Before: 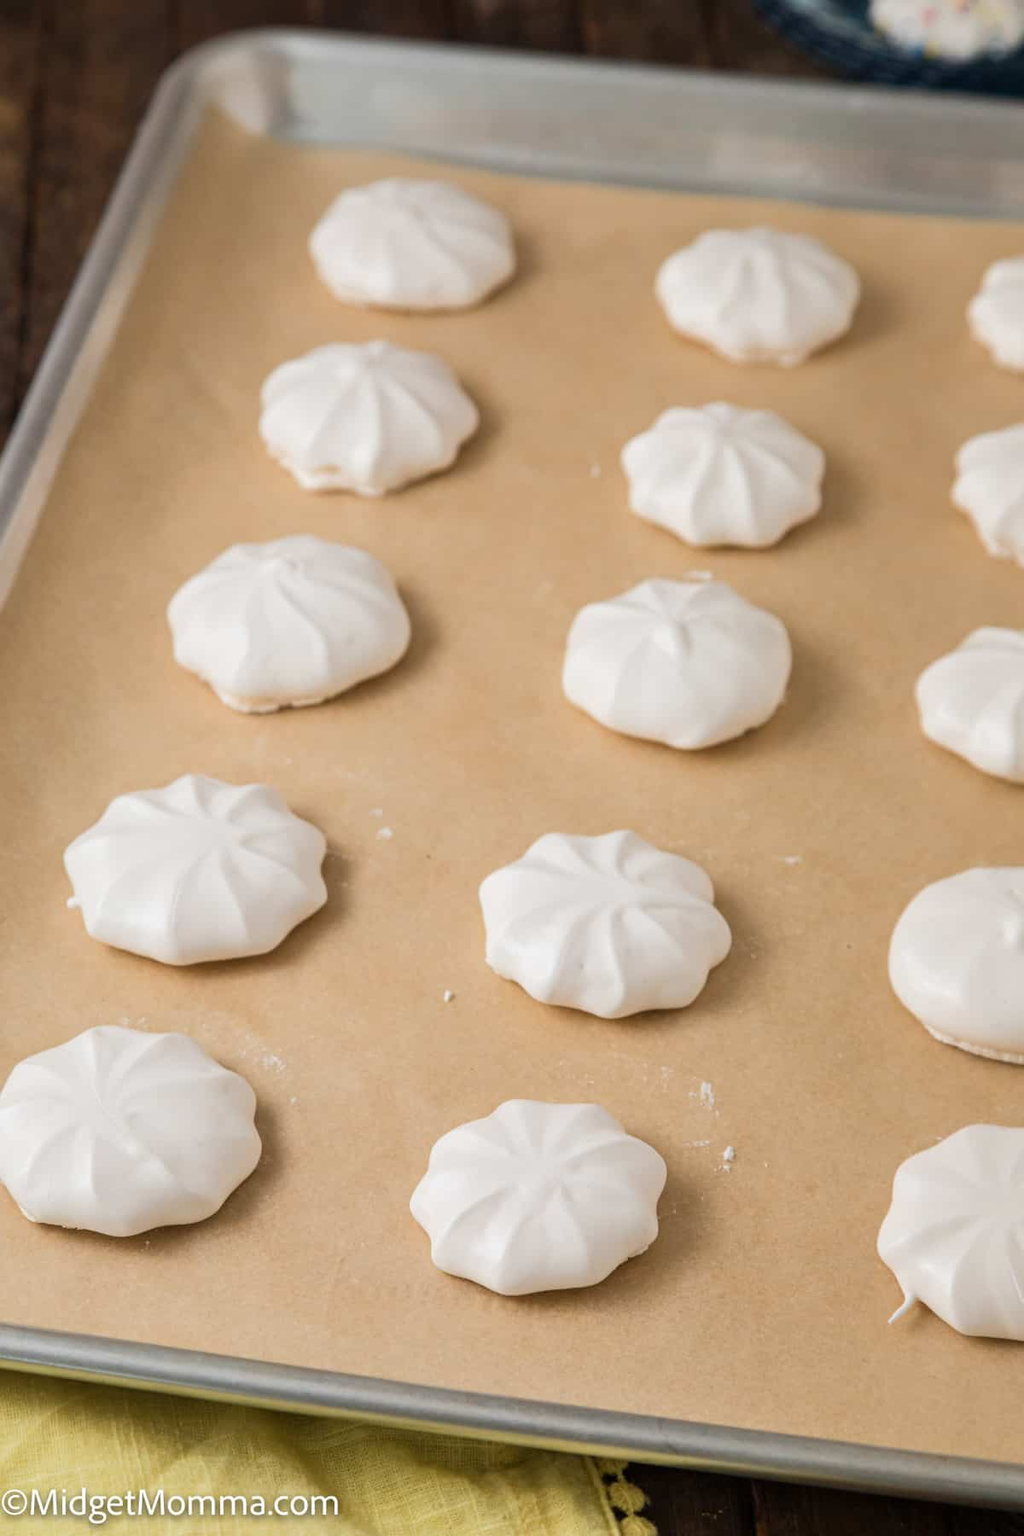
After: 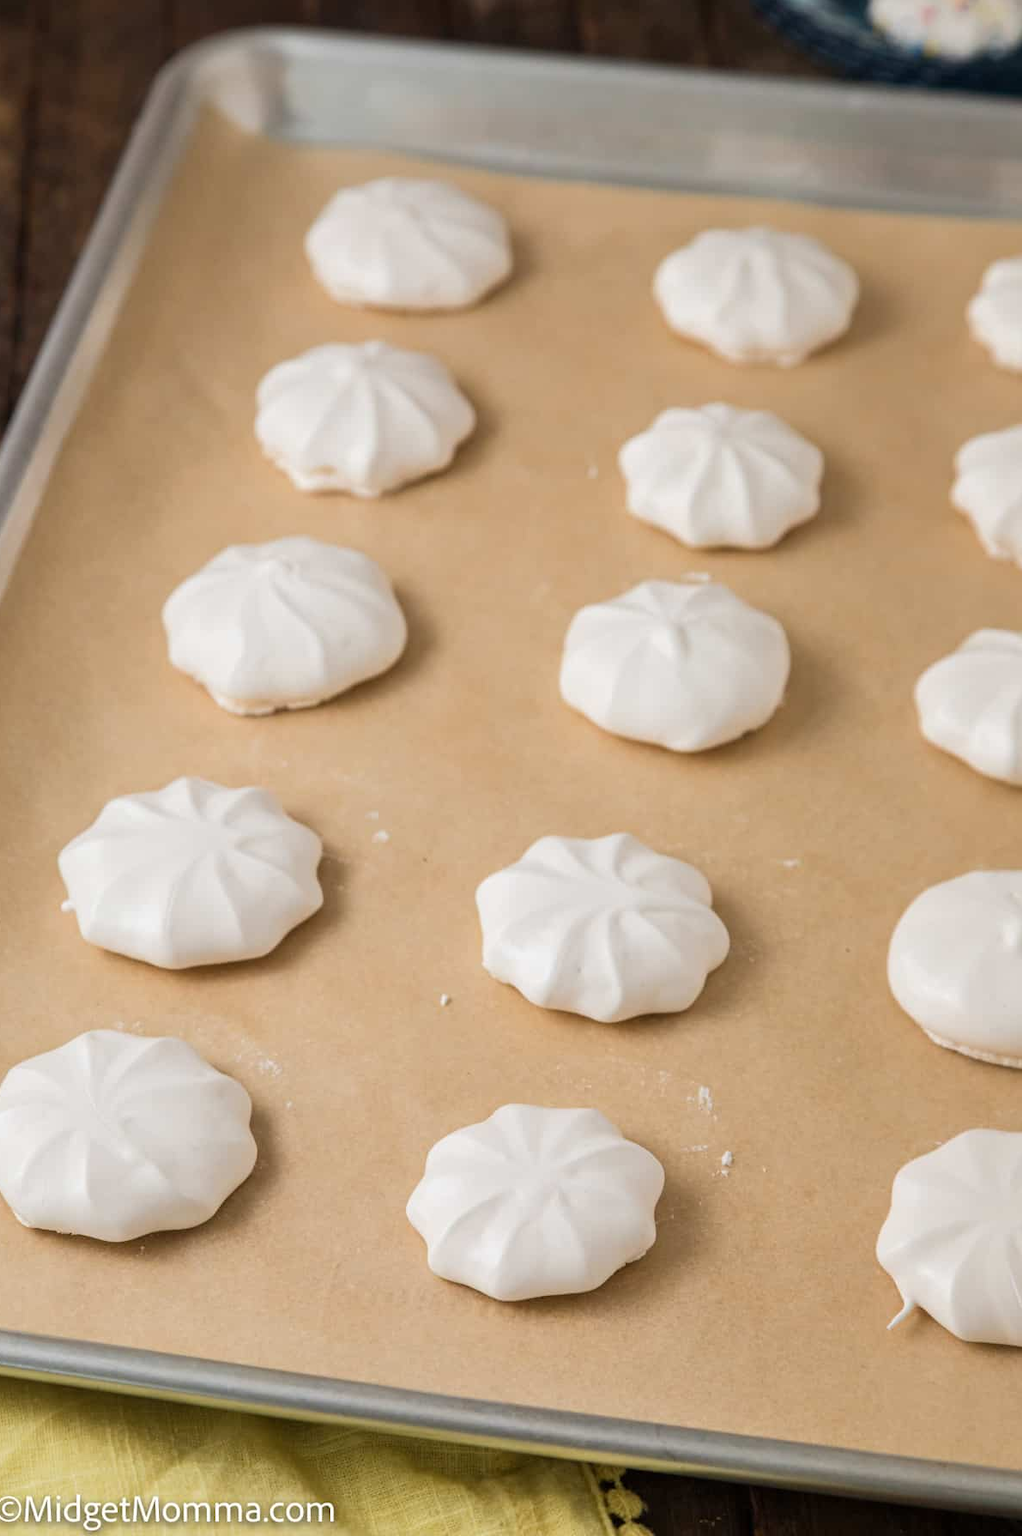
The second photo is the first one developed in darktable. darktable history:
crop and rotate: left 0.597%, top 0.127%, bottom 0.396%
